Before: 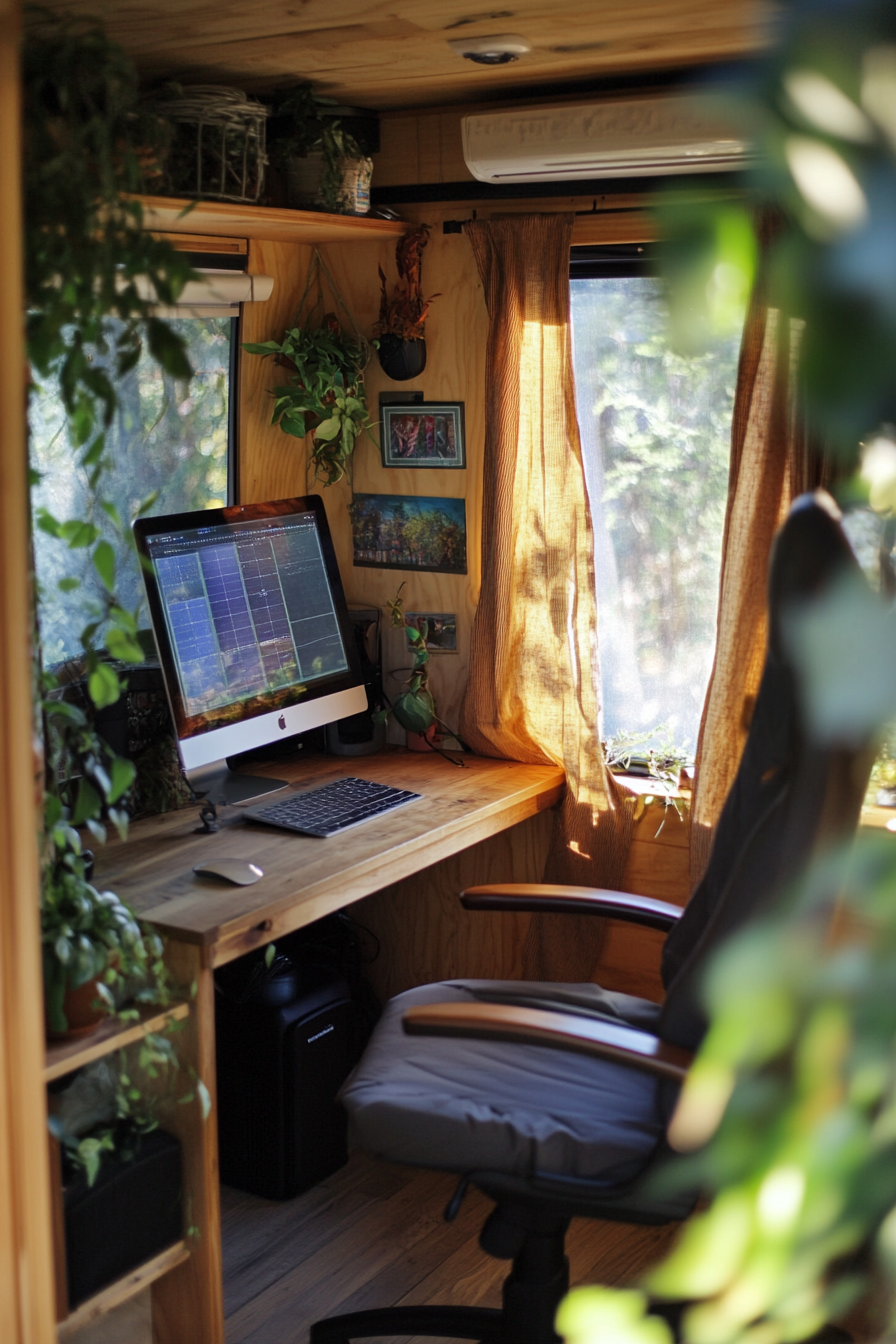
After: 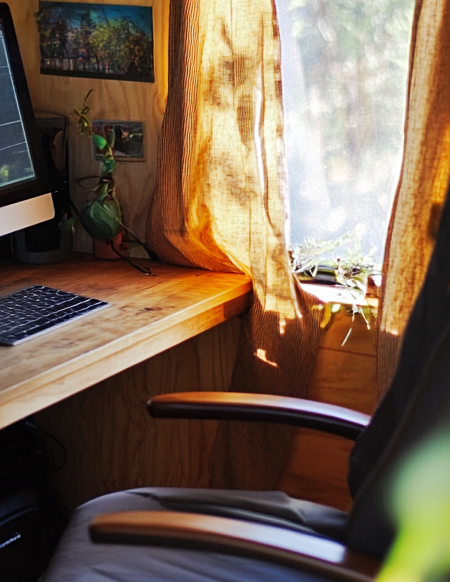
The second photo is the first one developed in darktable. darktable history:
tone curve: curves: ch0 [(0, 0) (0.003, 0.005) (0.011, 0.011) (0.025, 0.022) (0.044, 0.035) (0.069, 0.051) (0.1, 0.073) (0.136, 0.106) (0.177, 0.147) (0.224, 0.195) (0.277, 0.253) (0.335, 0.315) (0.399, 0.388) (0.468, 0.488) (0.543, 0.586) (0.623, 0.685) (0.709, 0.764) (0.801, 0.838) (0.898, 0.908) (1, 1)], preserve colors none
crop: left 35.03%, top 36.625%, right 14.663%, bottom 20.057%
sharpen: amount 0.2
